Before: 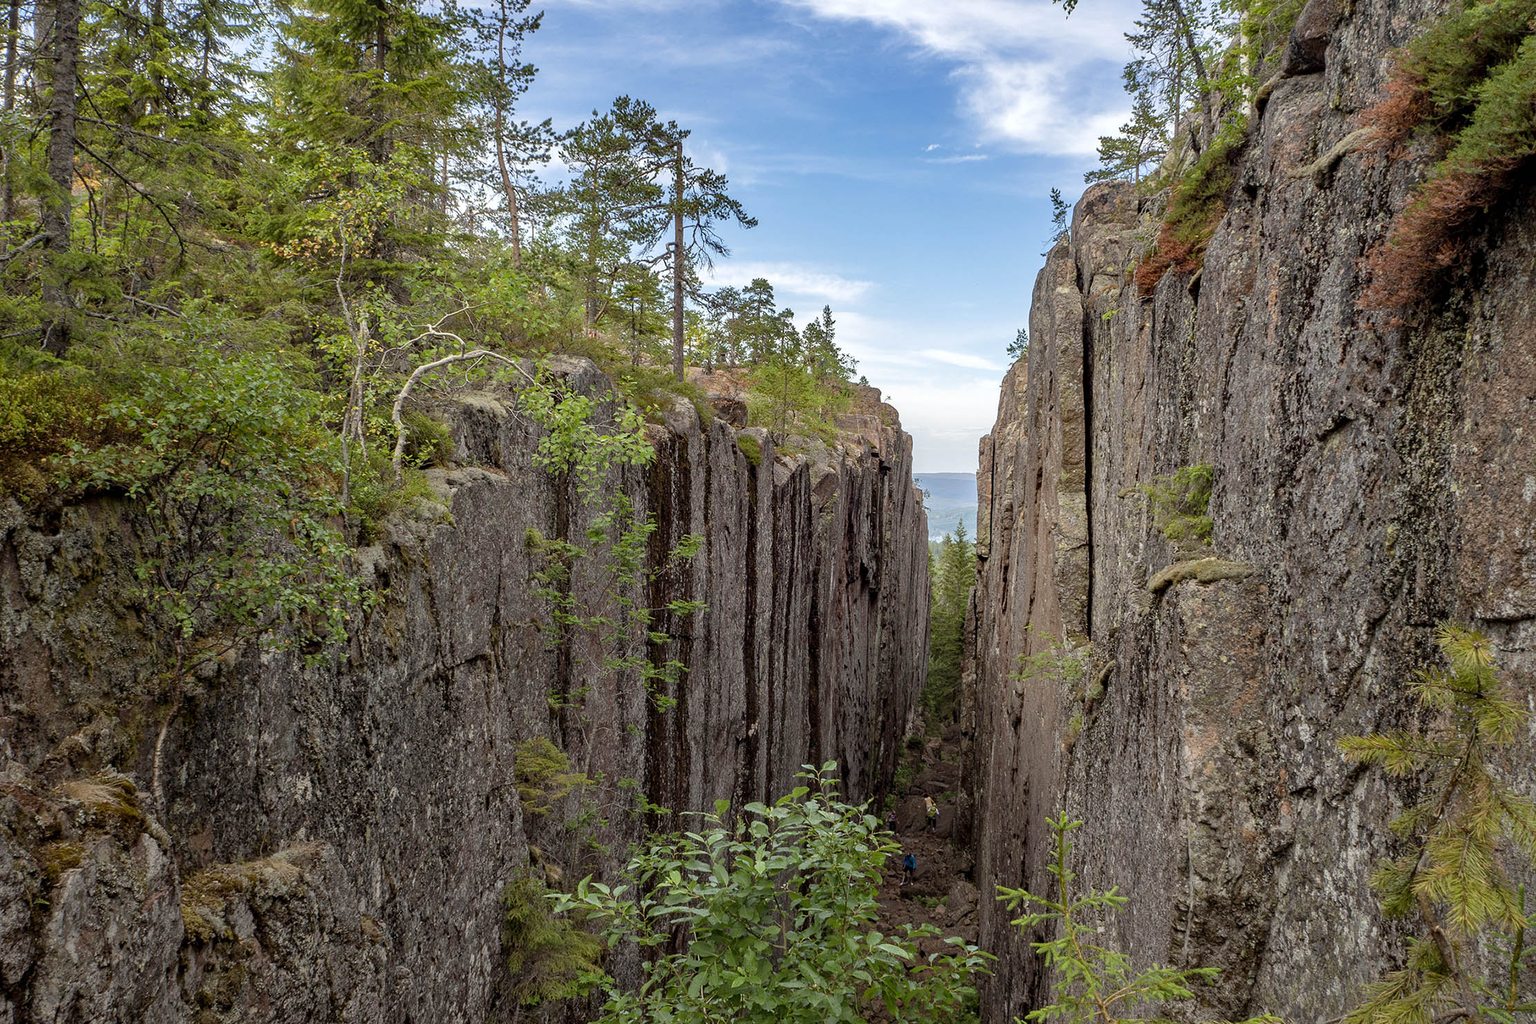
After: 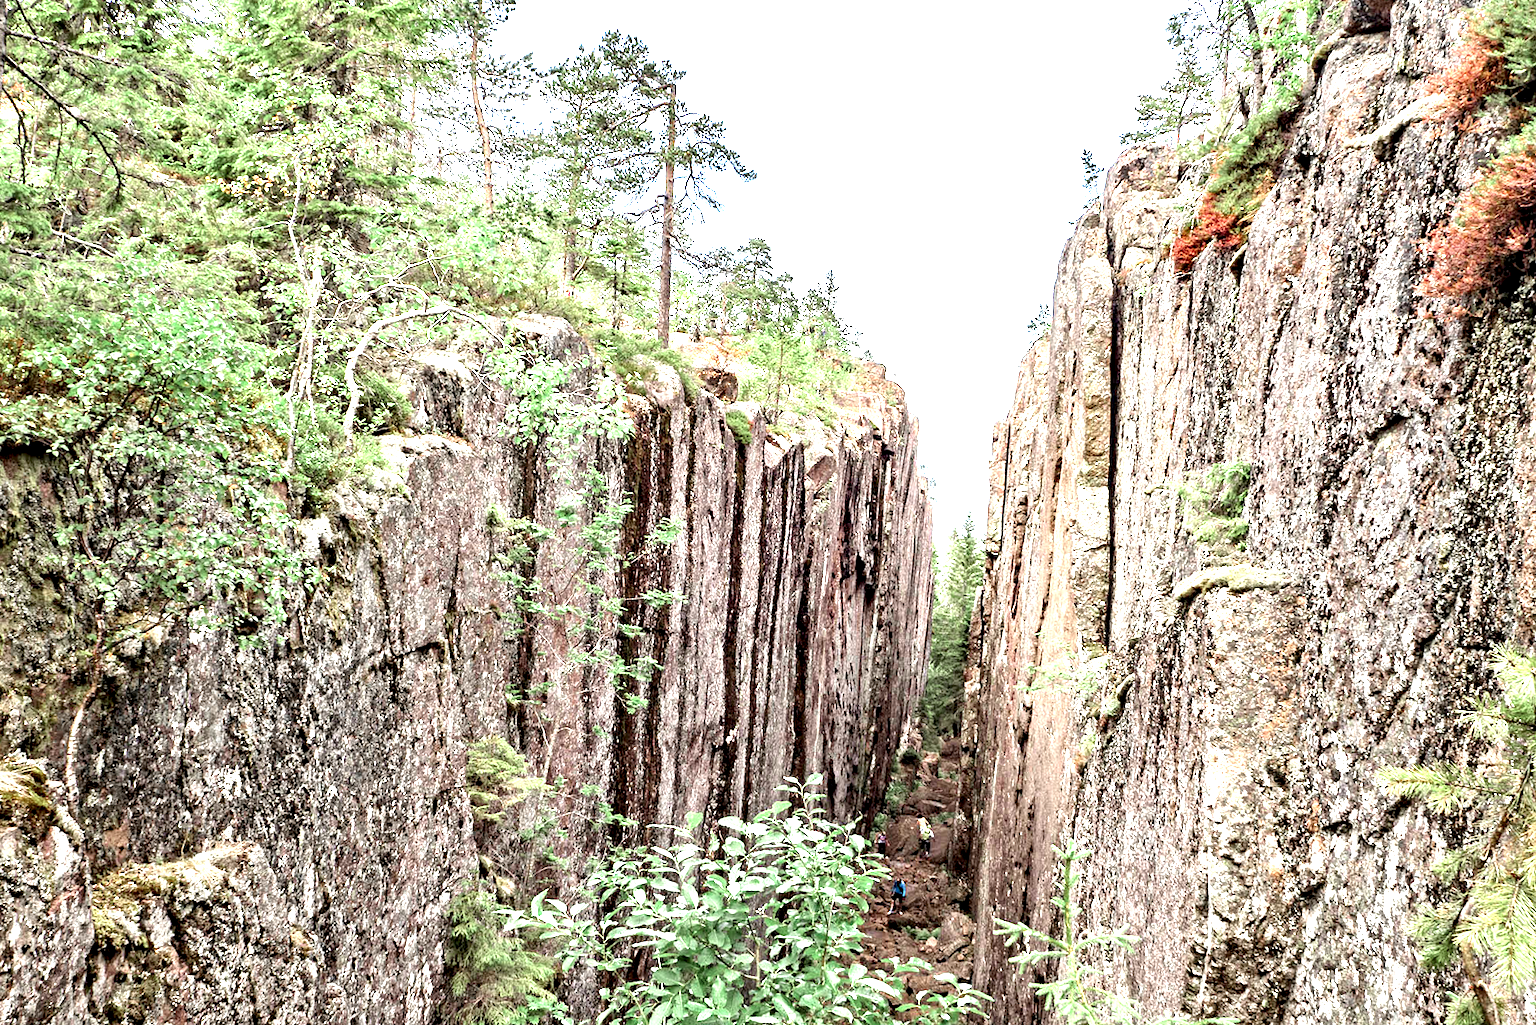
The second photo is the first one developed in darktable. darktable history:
color zones: curves: ch0 [(0, 0.466) (0.128, 0.466) (0.25, 0.5) (0.375, 0.456) (0.5, 0.5) (0.625, 0.5) (0.737, 0.652) (0.875, 0.5)]; ch1 [(0, 0.603) (0.125, 0.618) (0.261, 0.348) (0.372, 0.353) (0.497, 0.363) (0.611, 0.45) (0.731, 0.427) (0.875, 0.518) (0.998, 0.652)]; ch2 [(0, 0.559) (0.125, 0.451) (0.253, 0.564) (0.37, 0.578) (0.5, 0.466) (0.625, 0.471) (0.731, 0.471) (0.88, 0.485)]
crop and rotate: angle -2.07°, left 3.14%, top 3.888%, right 1.627%, bottom 0.655%
exposure: exposure 2.278 EV, compensate highlight preservation false
contrast equalizer: octaves 7, y [[0.511, 0.558, 0.631, 0.632, 0.559, 0.512], [0.5 ×6], [0.507, 0.559, 0.627, 0.644, 0.647, 0.647], [0 ×6], [0 ×6]]
